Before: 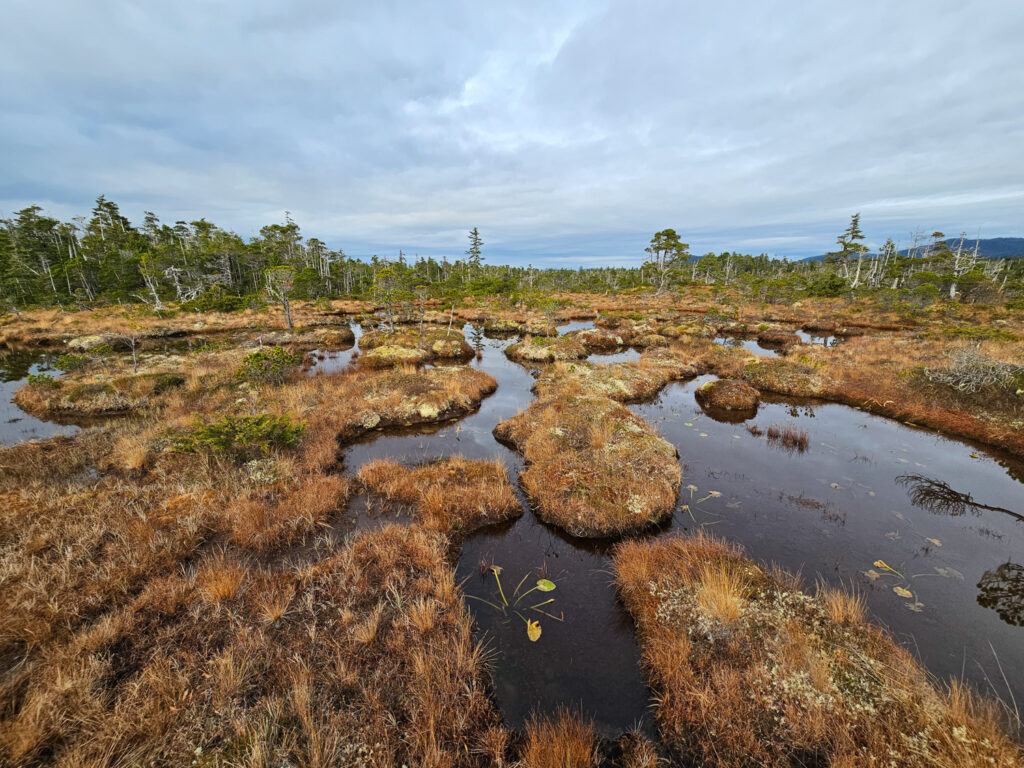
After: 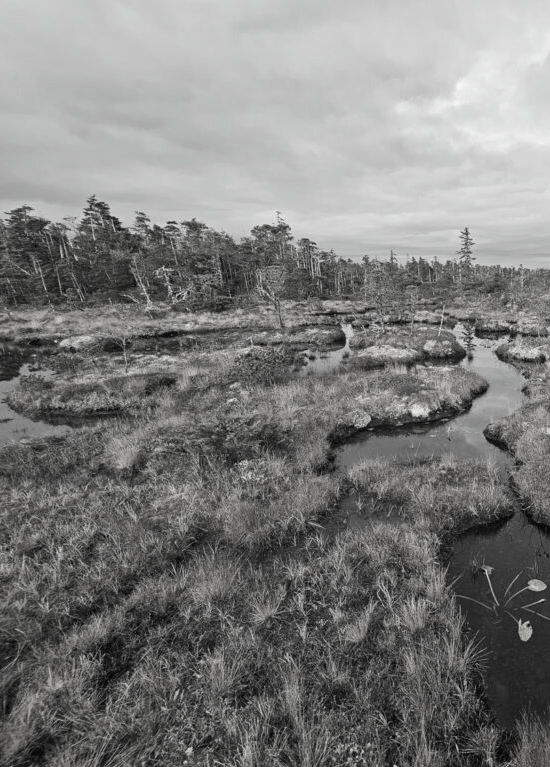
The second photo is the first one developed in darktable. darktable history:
contrast brightness saturation: saturation -0.983
crop: left 0.922%, right 45.3%, bottom 0.083%
